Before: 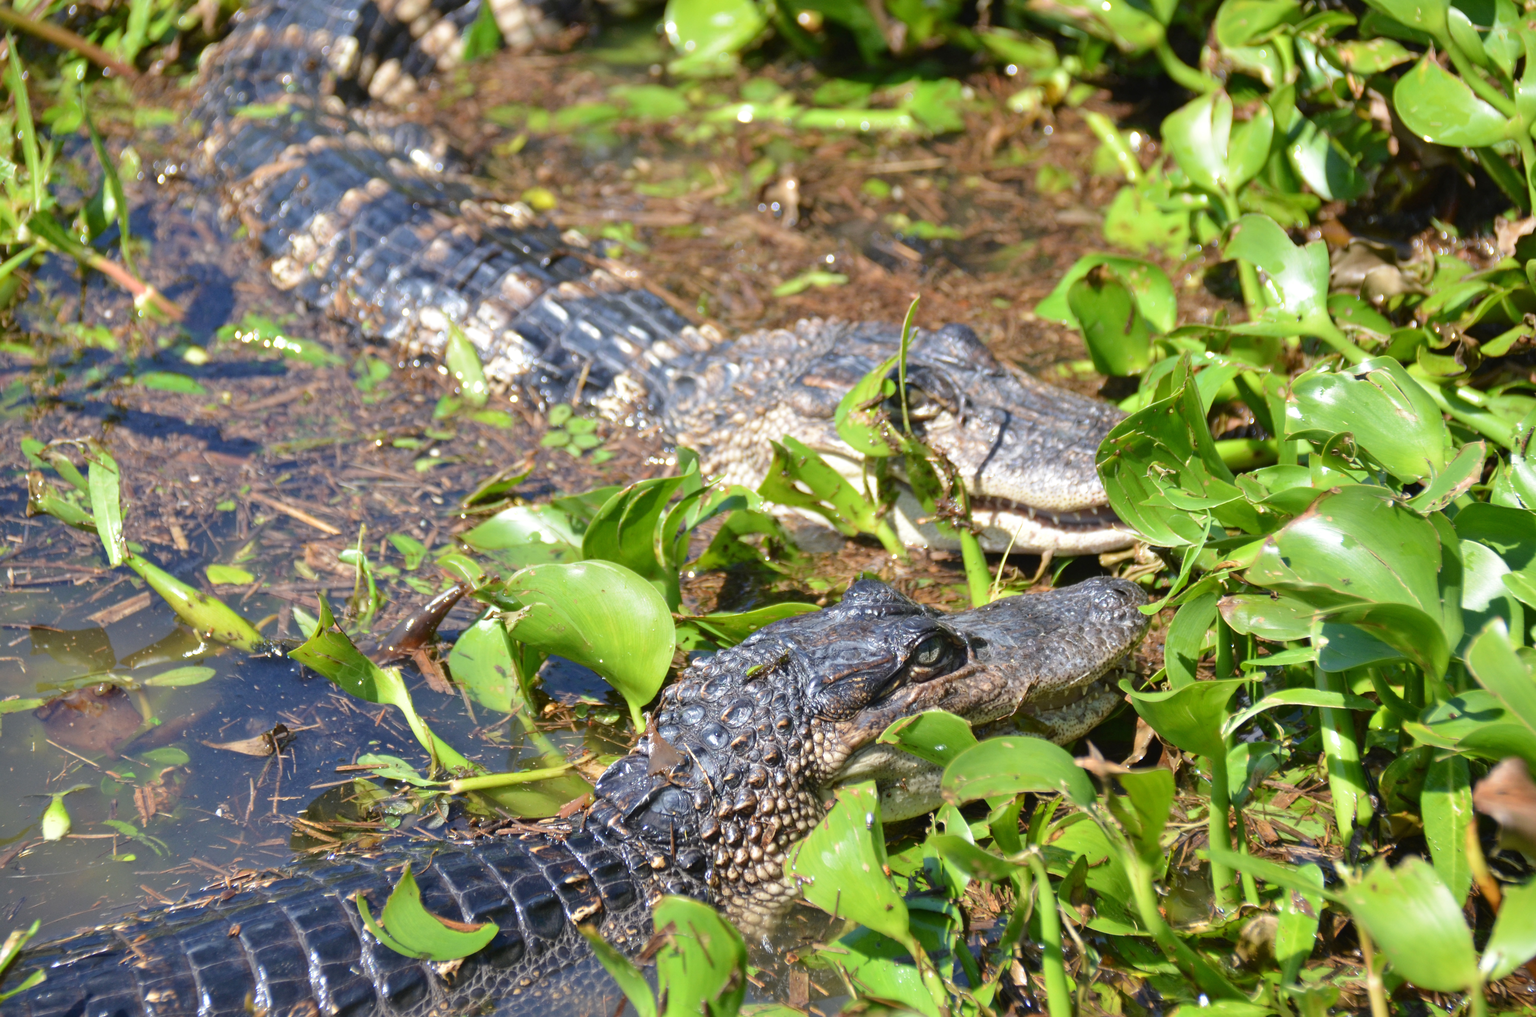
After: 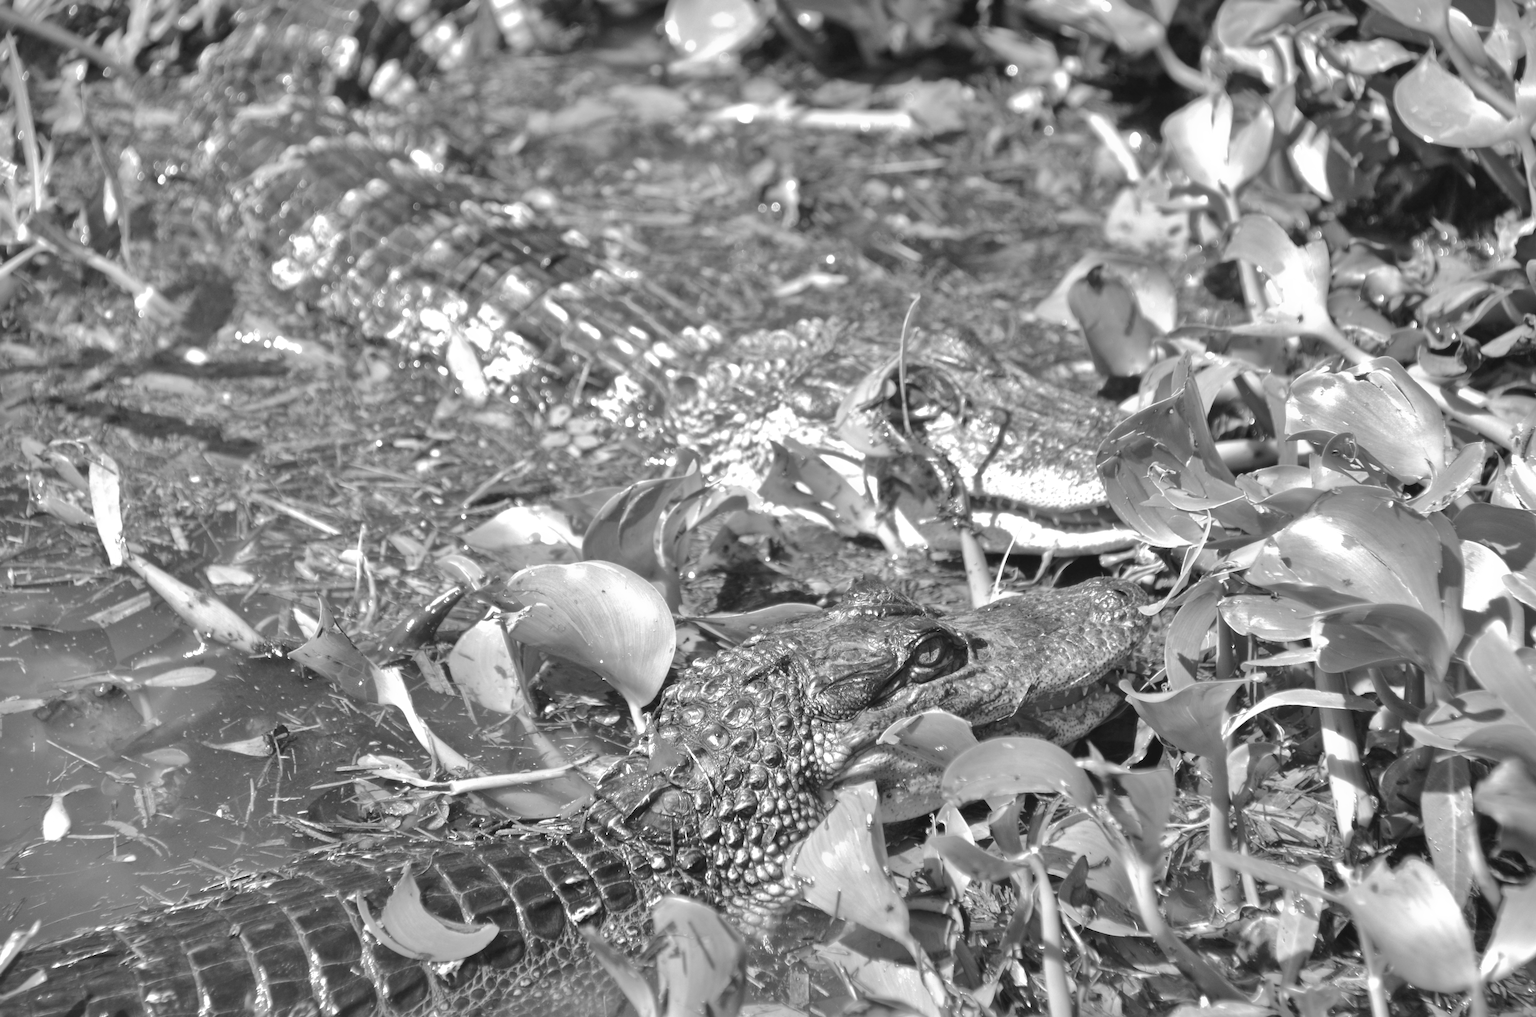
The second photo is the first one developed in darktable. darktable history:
exposure: black level correction 0, exposure 0.4 EV, compensate exposure bias true, compensate highlight preservation false
white balance: red 0.983, blue 1.036
shadows and highlights: shadows 40, highlights -60
monochrome: on, module defaults
